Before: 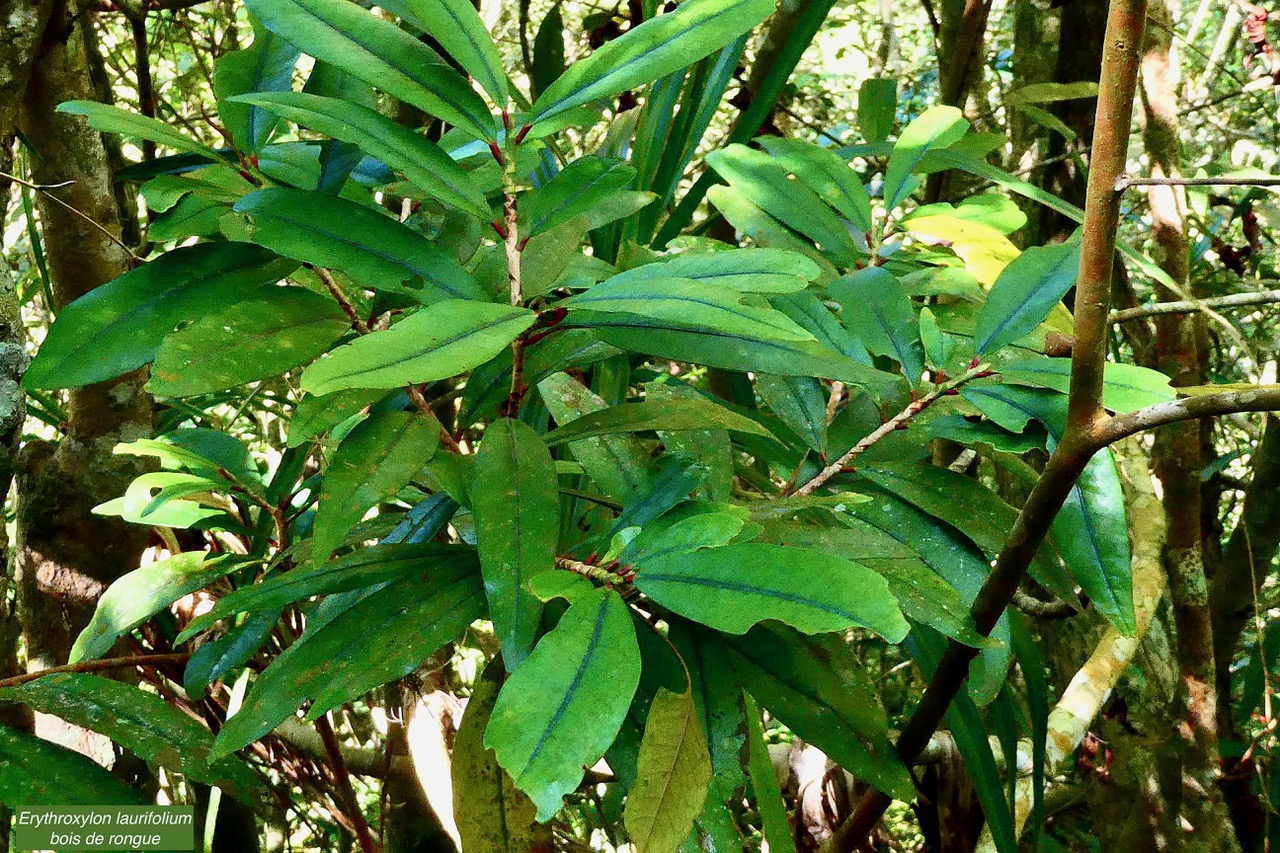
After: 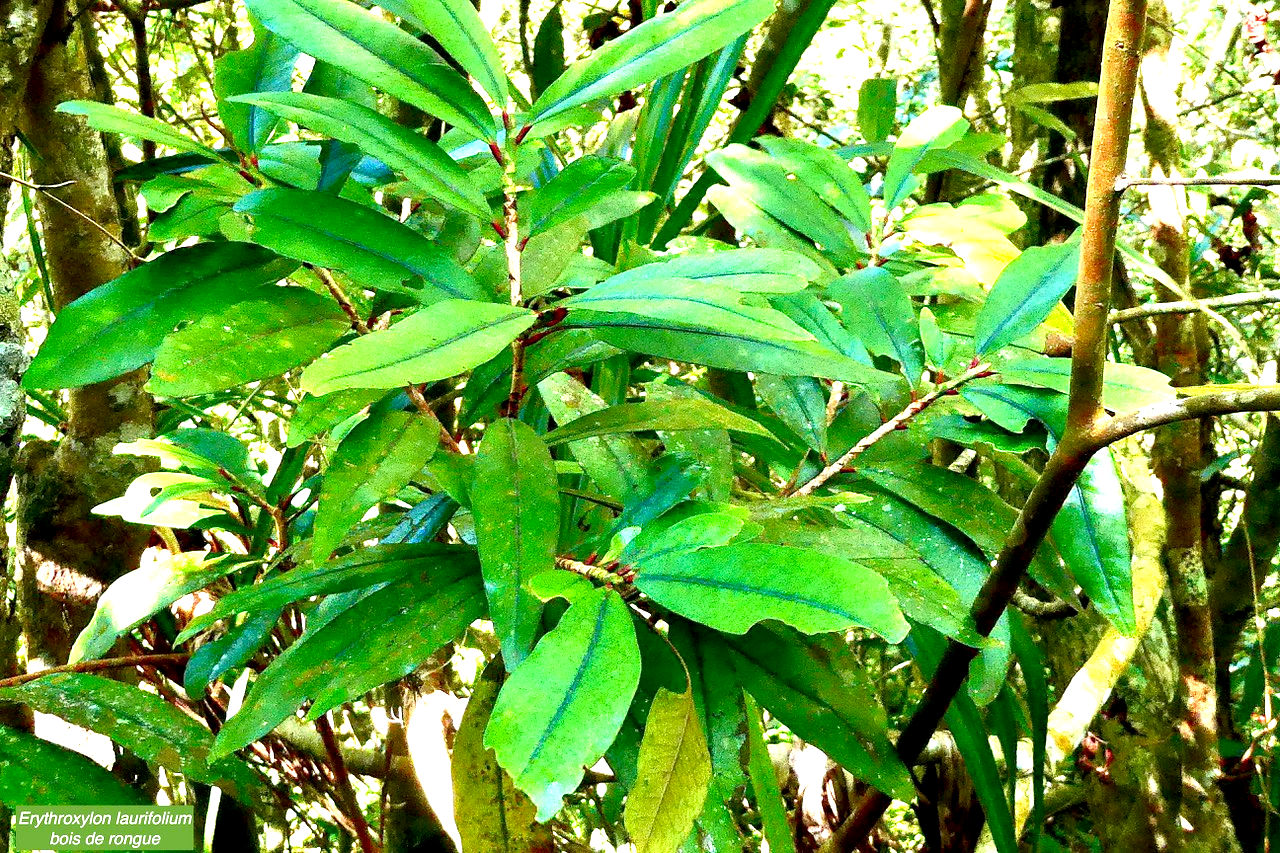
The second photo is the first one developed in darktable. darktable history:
exposure: black level correction 0, exposure 1.373 EV, compensate exposure bias true, compensate highlight preservation false
